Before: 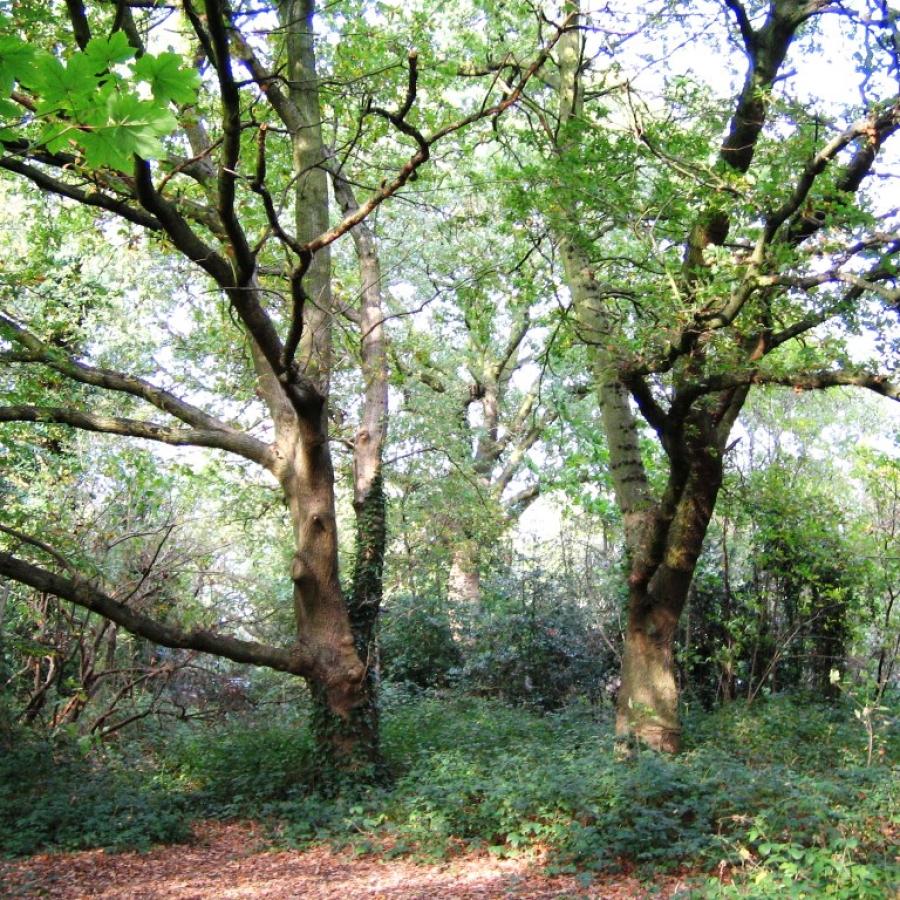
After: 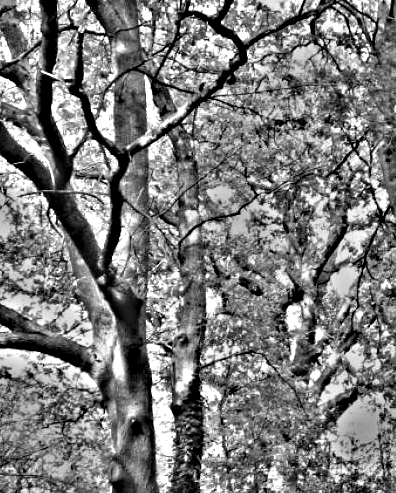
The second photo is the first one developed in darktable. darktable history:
crop: left 20.248%, top 10.86%, right 35.675%, bottom 34.321%
highpass: on, module defaults
